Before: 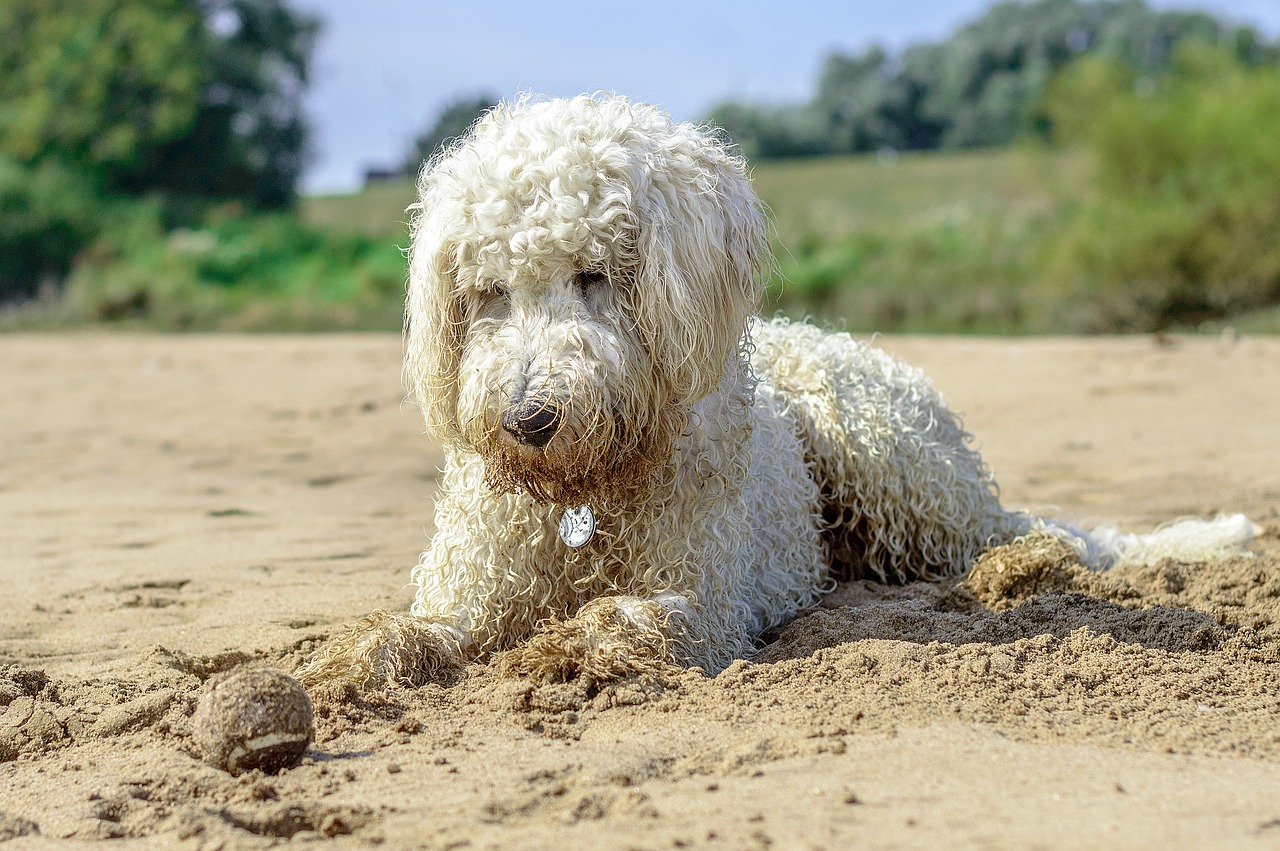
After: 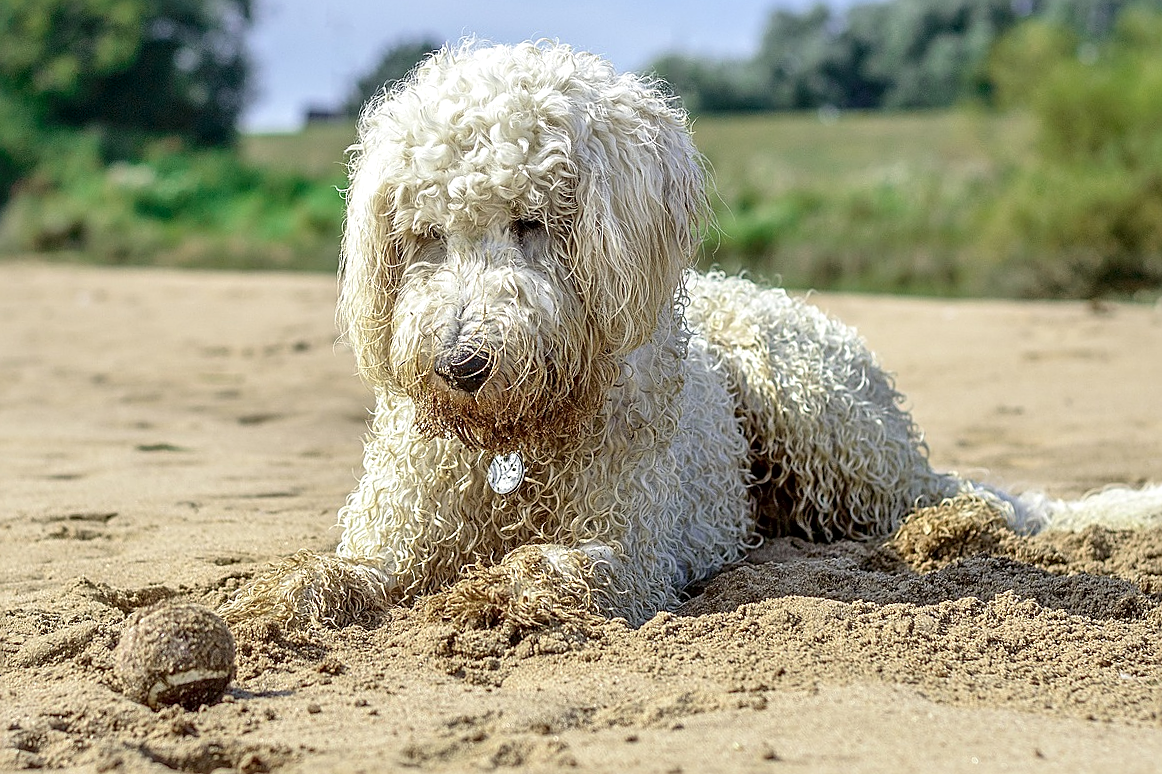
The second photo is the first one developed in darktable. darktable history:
crop and rotate: angle -1.98°, left 3.081%, top 3.853%, right 1.464%, bottom 0.445%
local contrast: mode bilateral grid, contrast 20, coarseness 49, detail 132%, midtone range 0.2
sharpen: on, module defaults
